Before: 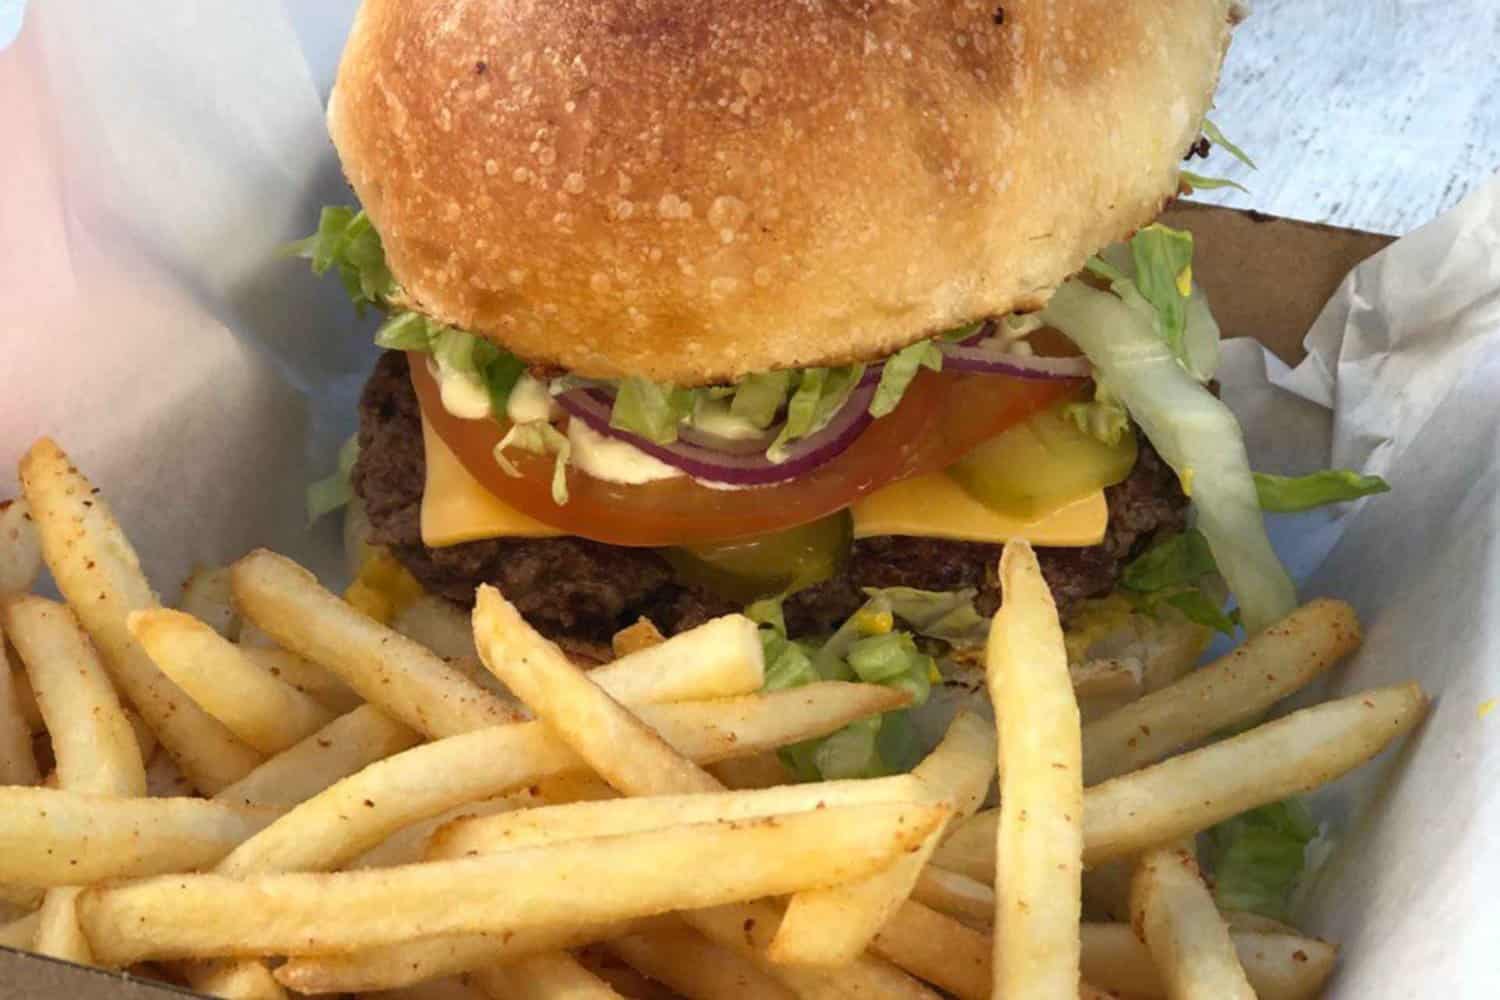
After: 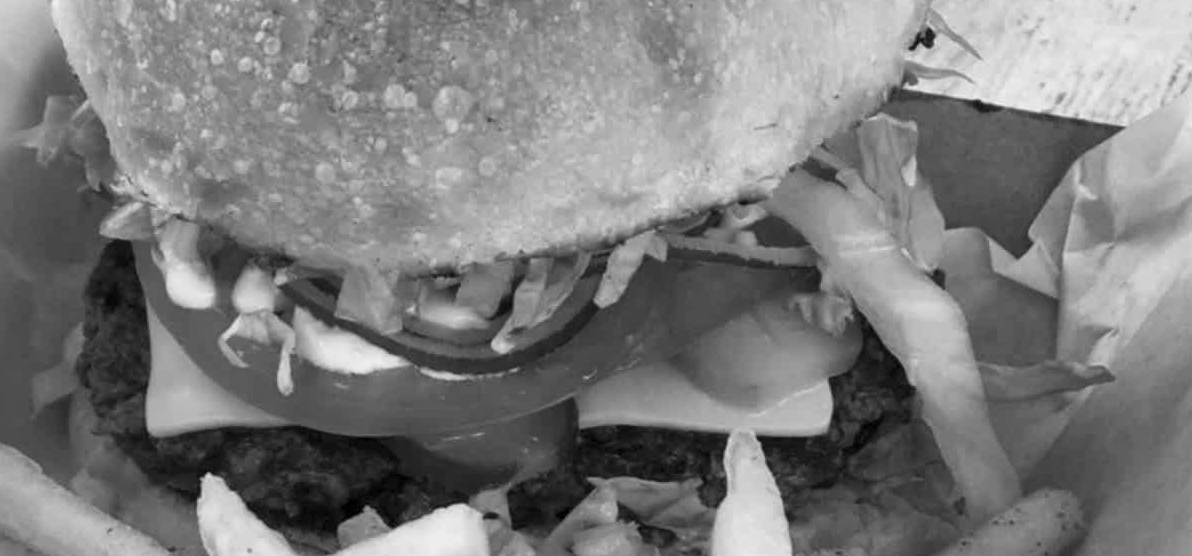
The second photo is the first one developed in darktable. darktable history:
monochrome: a 73.58, b 64.21
local contrast: mode bilateral grid, contrast 20, coarseness 50, detail 130%, midtone range 0.2
crop: left 18.38%, top 11.092%, right 2.134%, bottom 33.217%
